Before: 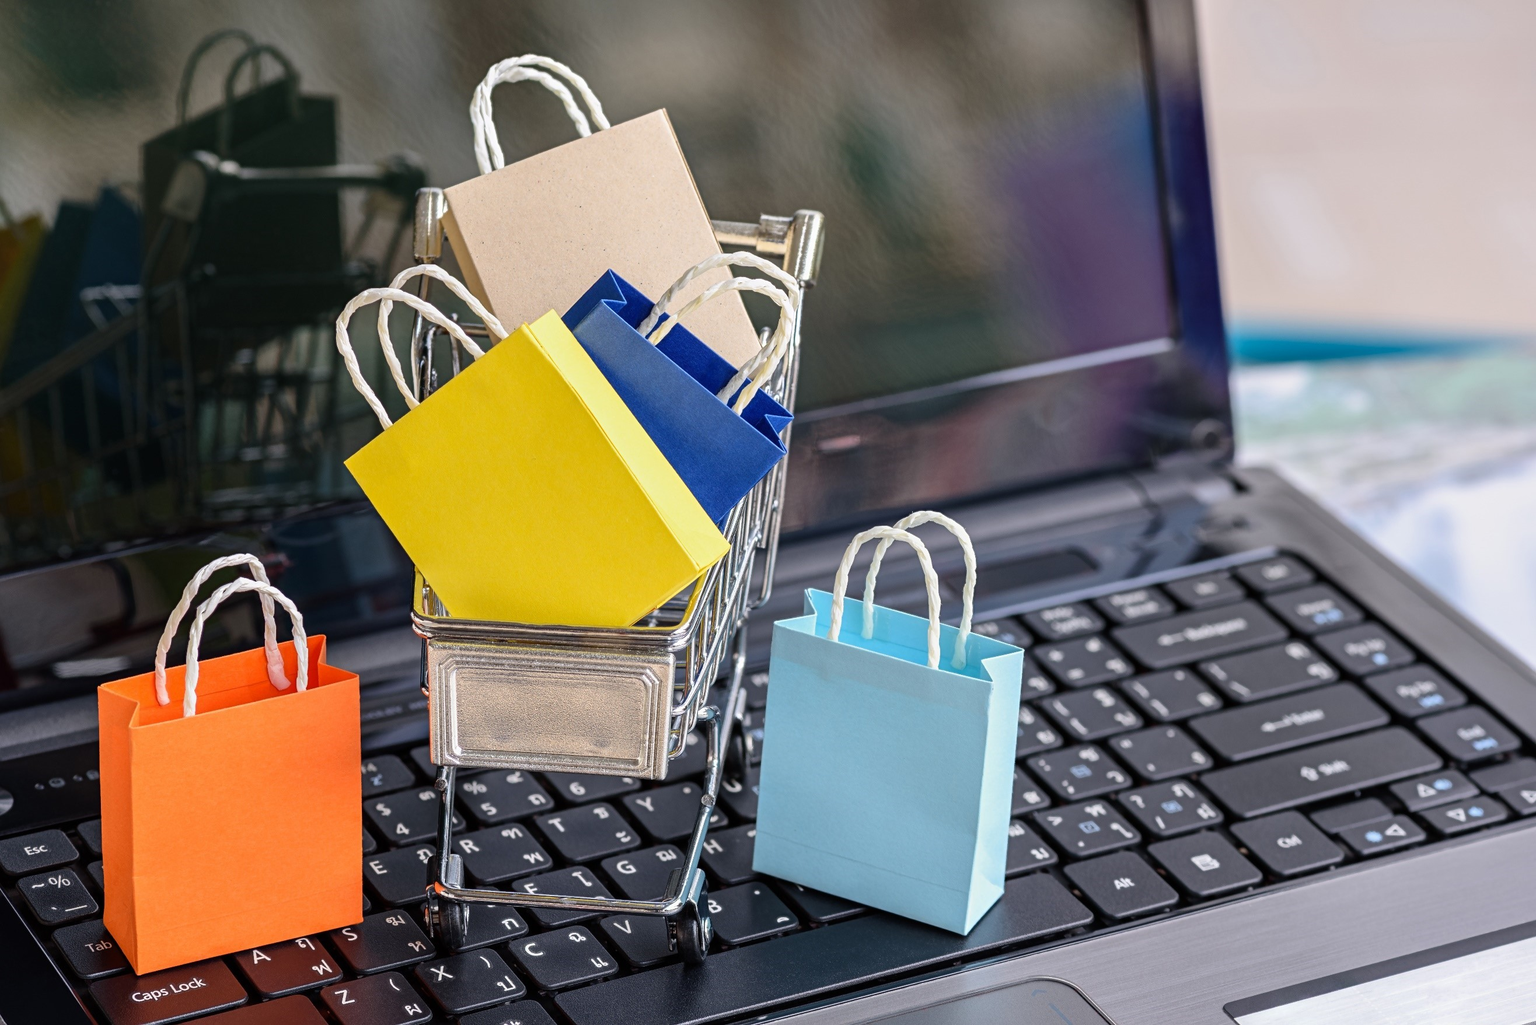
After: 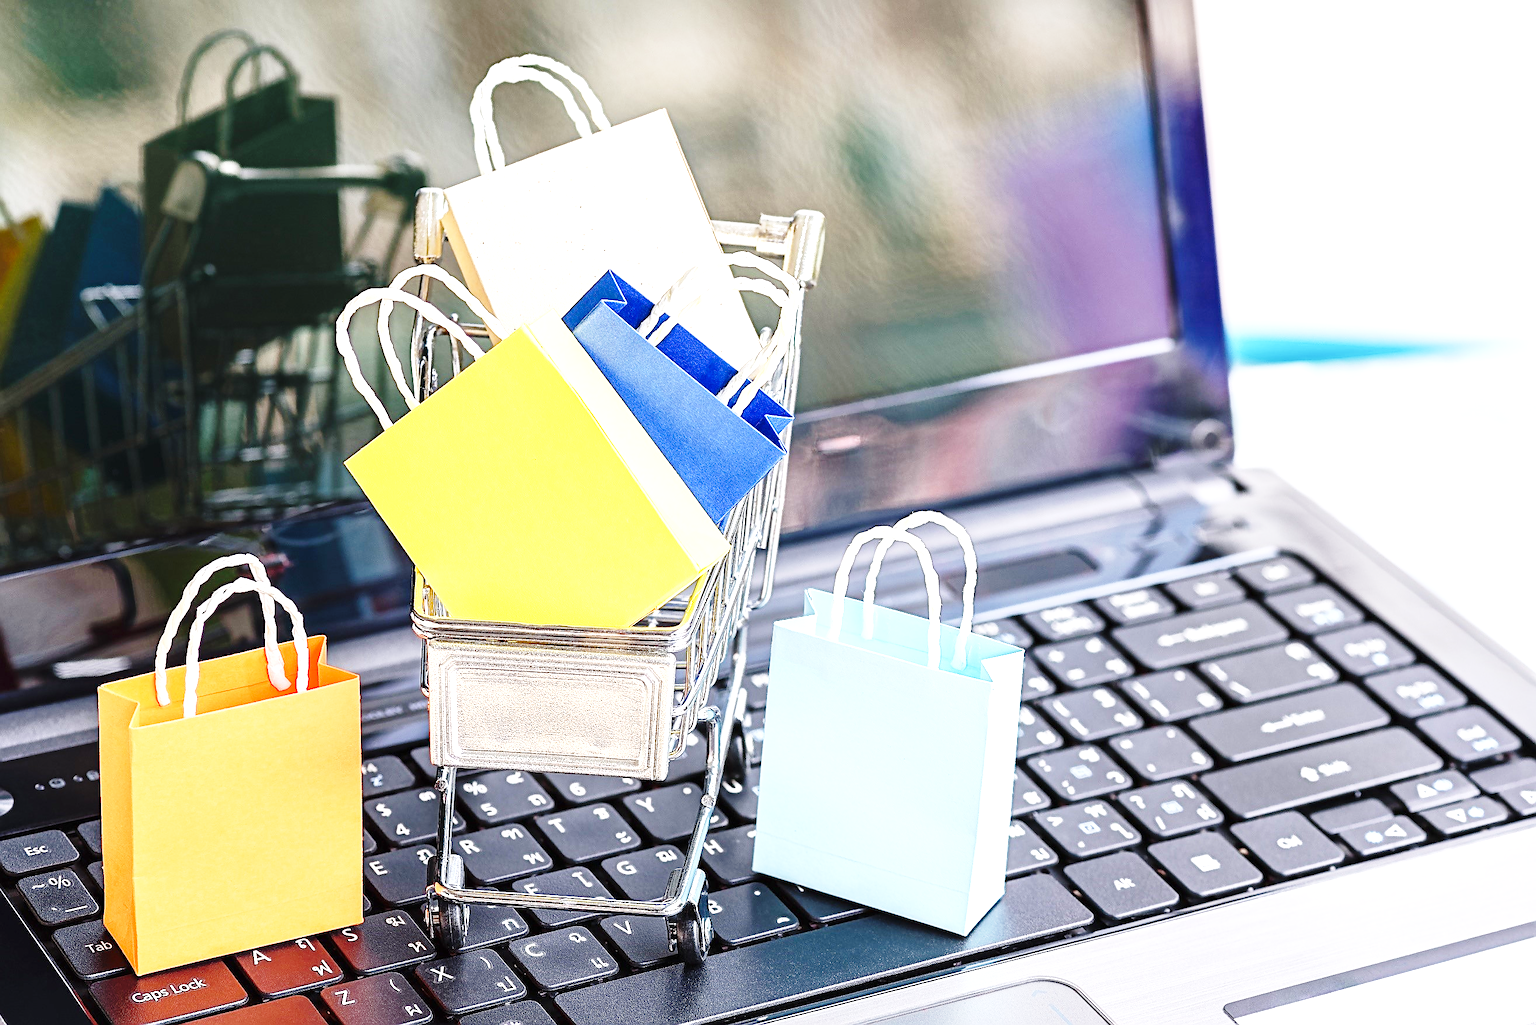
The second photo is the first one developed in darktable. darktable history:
sharpen: radius 1.383, amount 1.235, threshold 0.772
tone equalizer: edges refinement/feathering 500, mask exposure compensation -1.57 EV, preserve details no
exposure: black level correction 0, exposure 1.299 EV, compensate highlight preservation false
base curve: curves: ch0 [(0, 0) (0.028, 0.03) (0.121, 0.232) (0.46, 0.748) (0.859, 0.968) (1, 1)], preserve colors none
